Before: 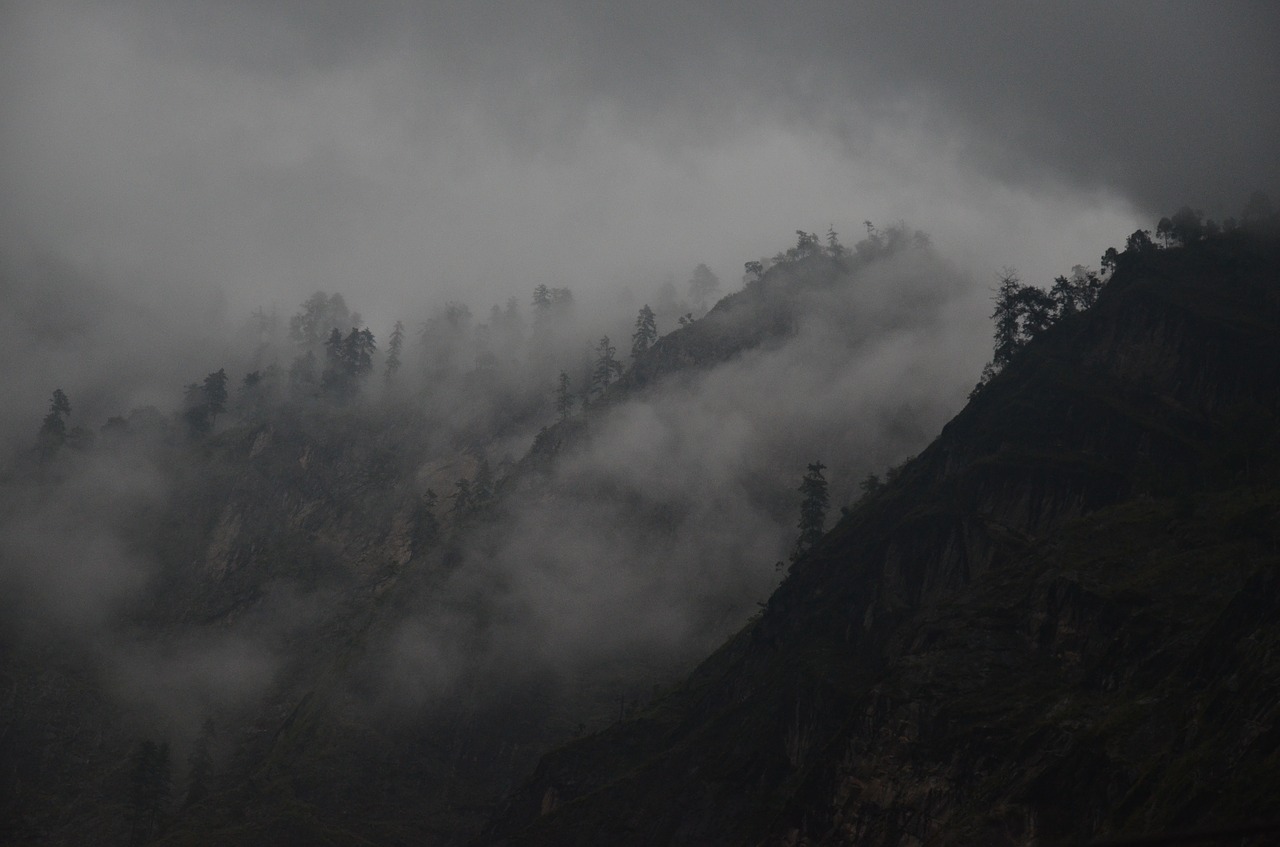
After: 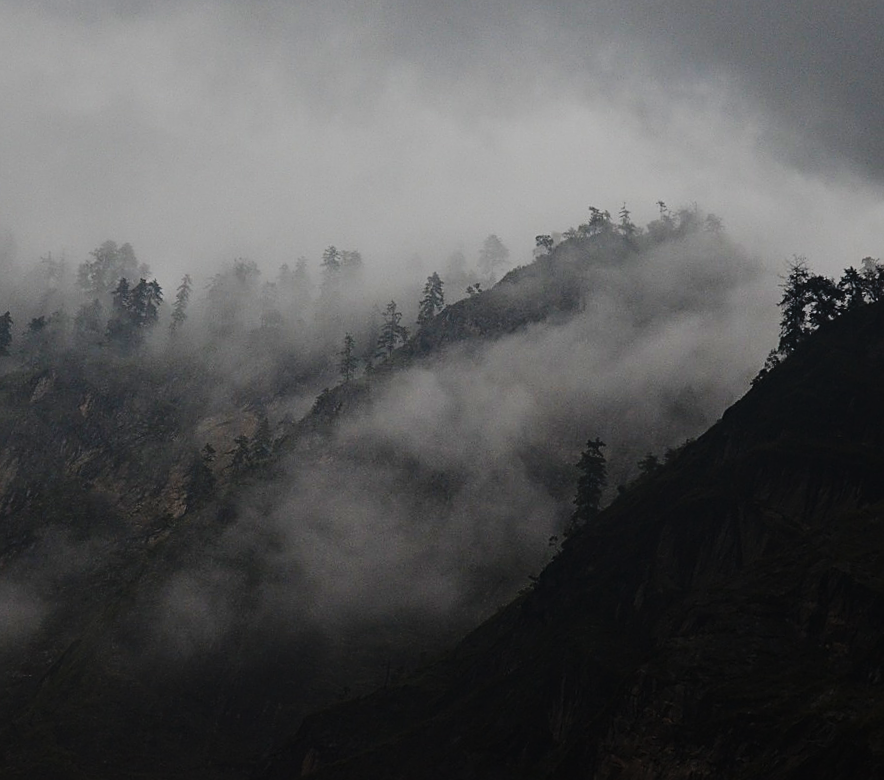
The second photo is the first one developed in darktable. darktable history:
crop and rotate: angle -3.27°, left 14.277%, top 0.028%, right 10.766%, bottom 0.028%
sharpen: on, module defaults
base curve: curves: ch0 [(0, 0) (0.036, 0.025) (0.121, 0.166) (0.206, 0.329) (0.605, 0.79) (1, 1)], preserve colors none
